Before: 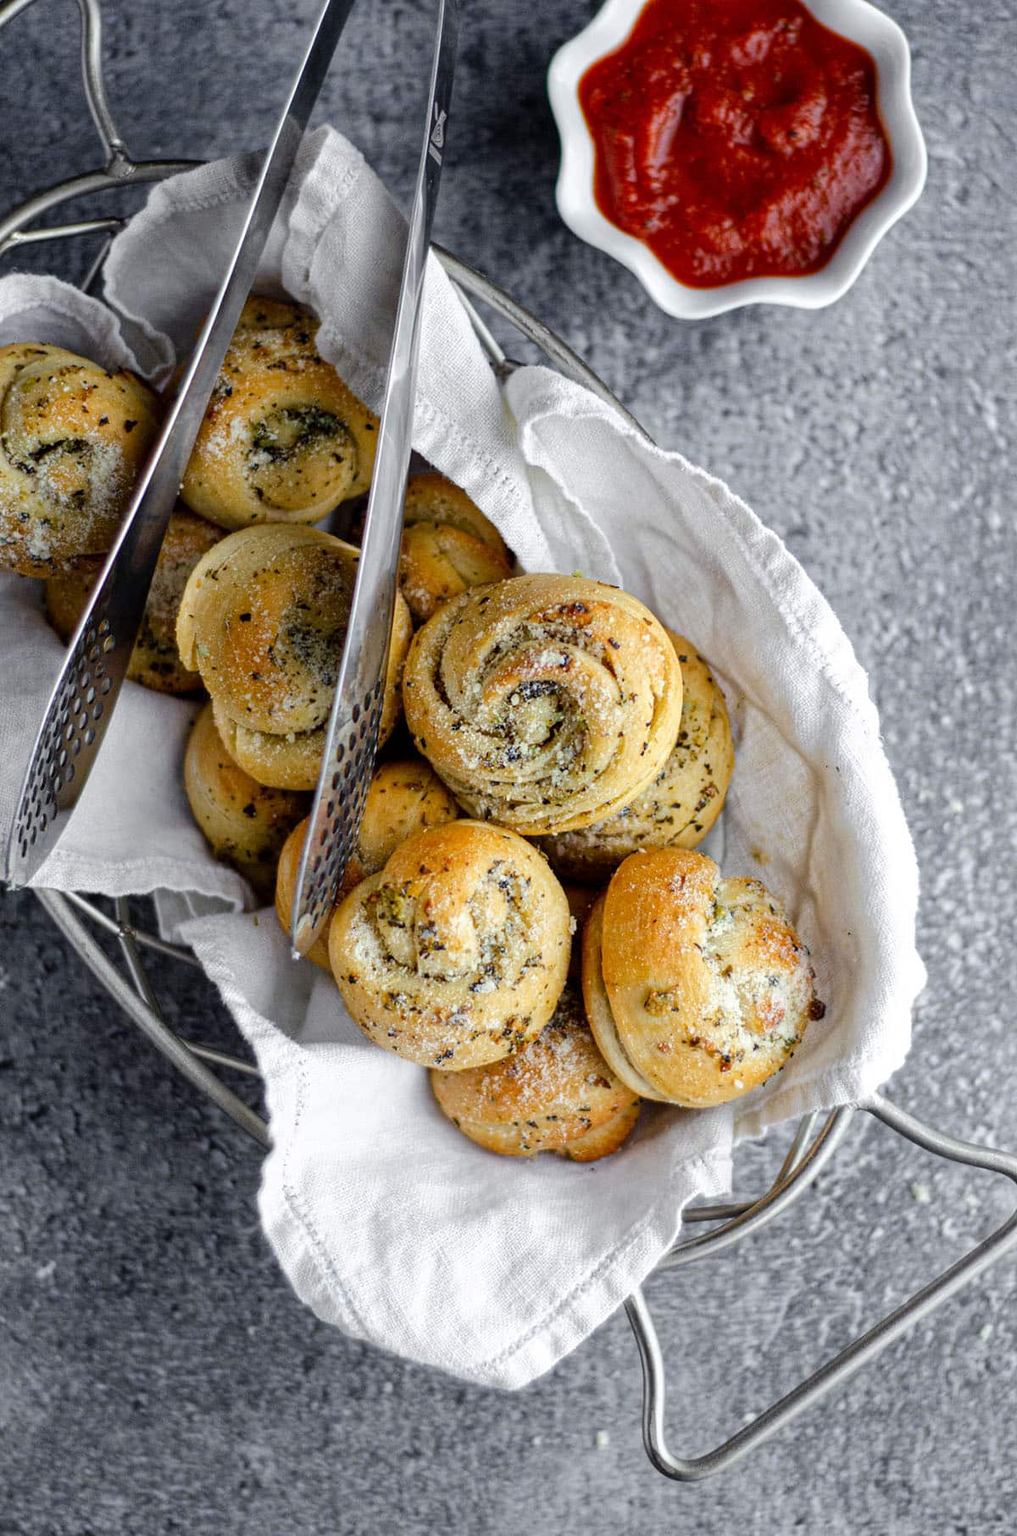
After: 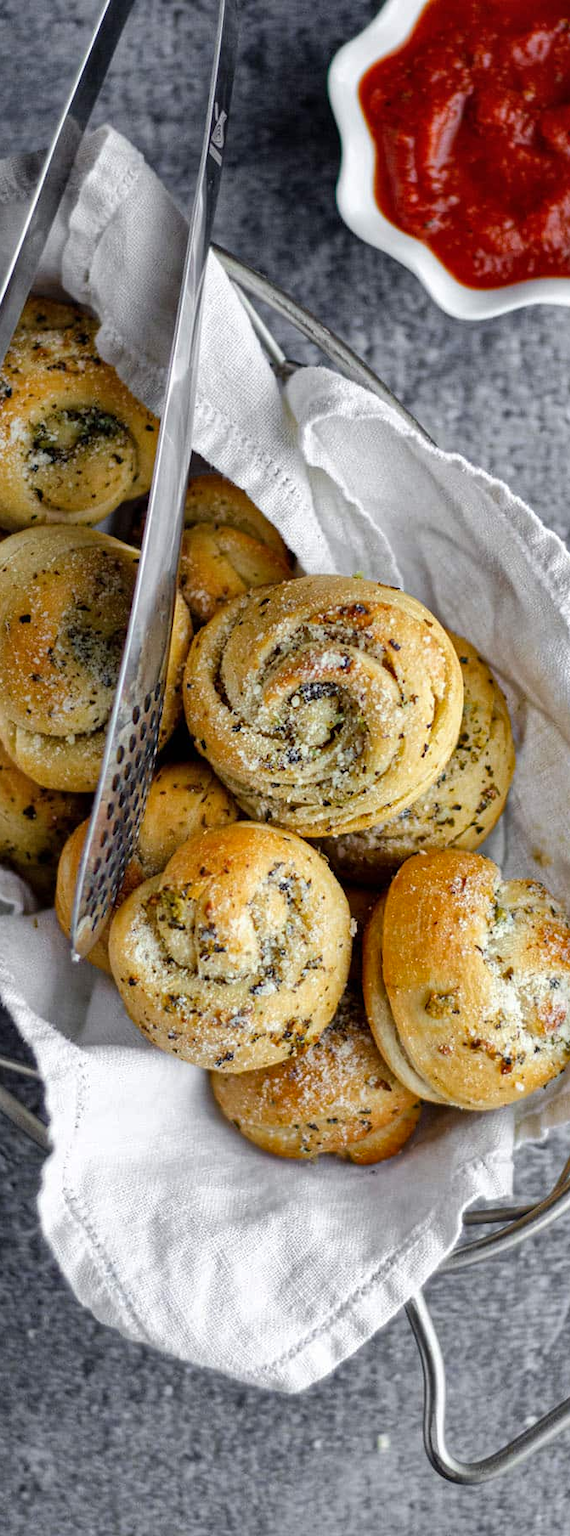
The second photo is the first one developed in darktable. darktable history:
shadows and highlights: radius 108.52, shadows 23.73, highlights -59.32, low approximation 0.01, soften with gaussian
crop: left 21.674%, right 22.086%
